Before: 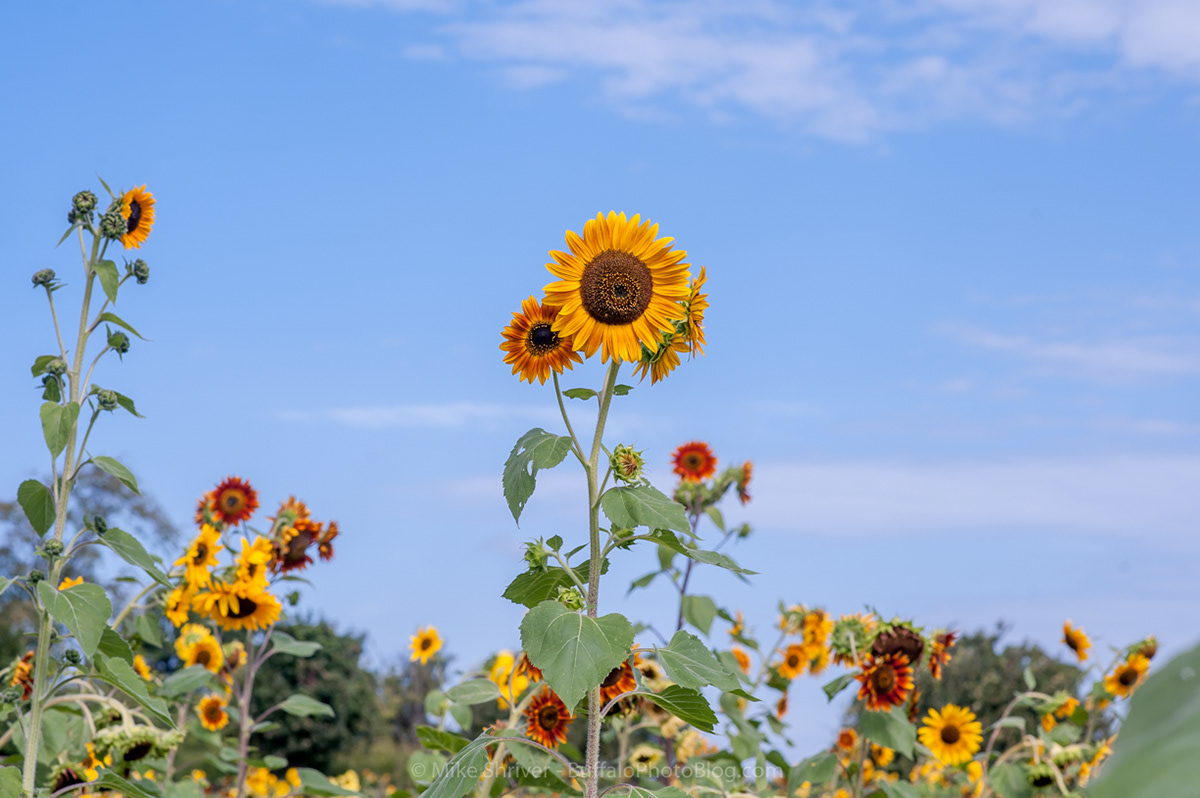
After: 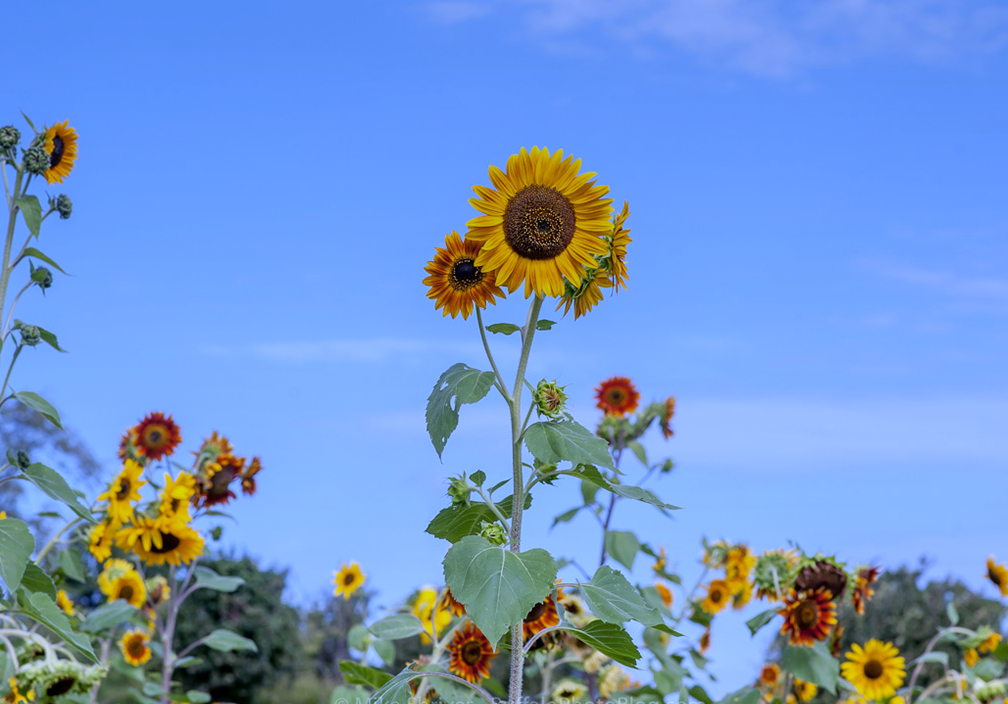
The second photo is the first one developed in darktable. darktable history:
white balance: red 0.871, blue 1.249
crop: left 6.446%, top 8.188%, right 9.538%, bottom 3.548%
graduated density: on, module defaults
